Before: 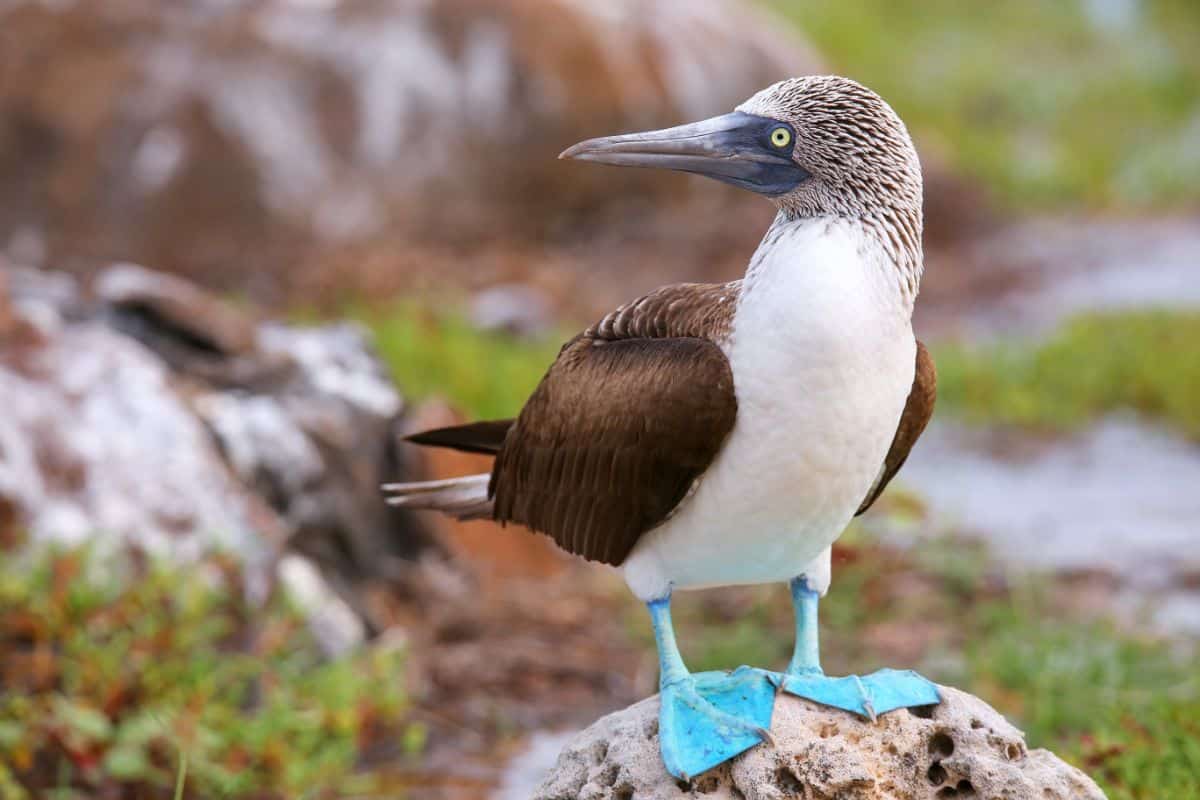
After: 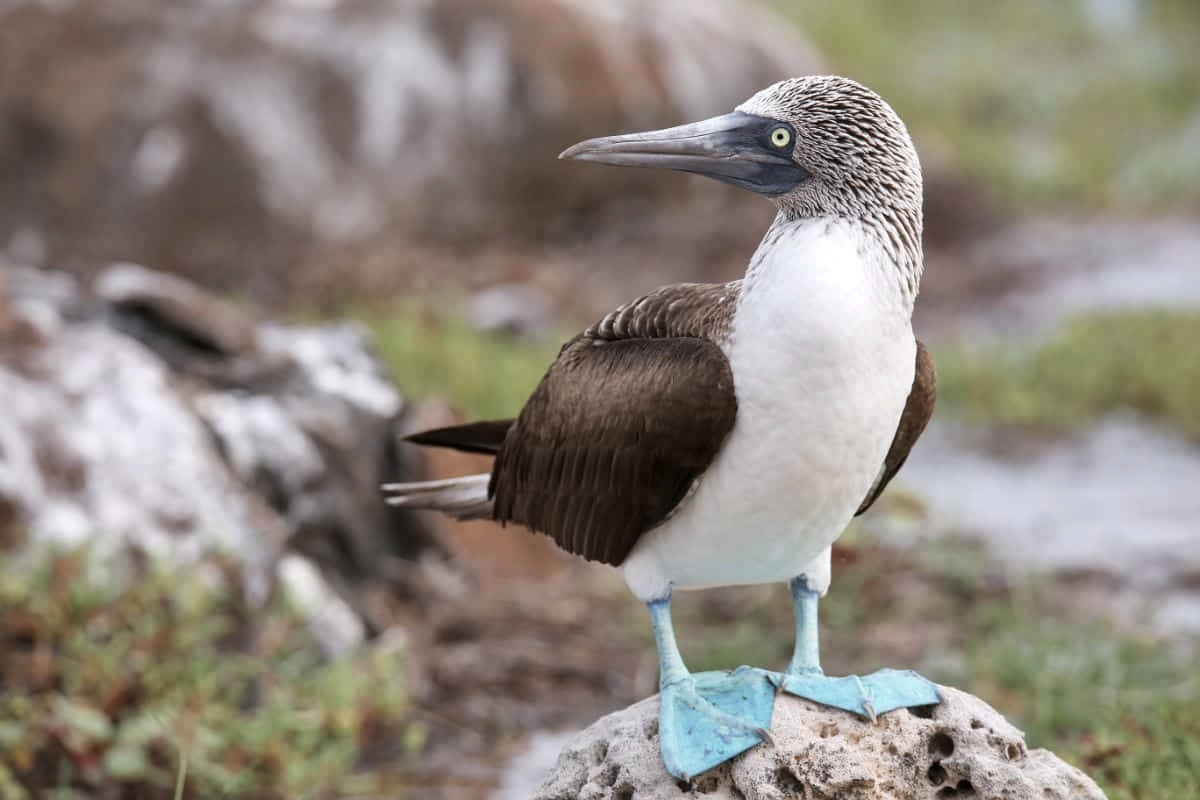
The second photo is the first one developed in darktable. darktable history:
local contrast: mode bilateral grid, contrast 20, coarseness 50, detail 119%, midtone range 0.2
color correction: highlights b* 0.017, saturation 0.55
